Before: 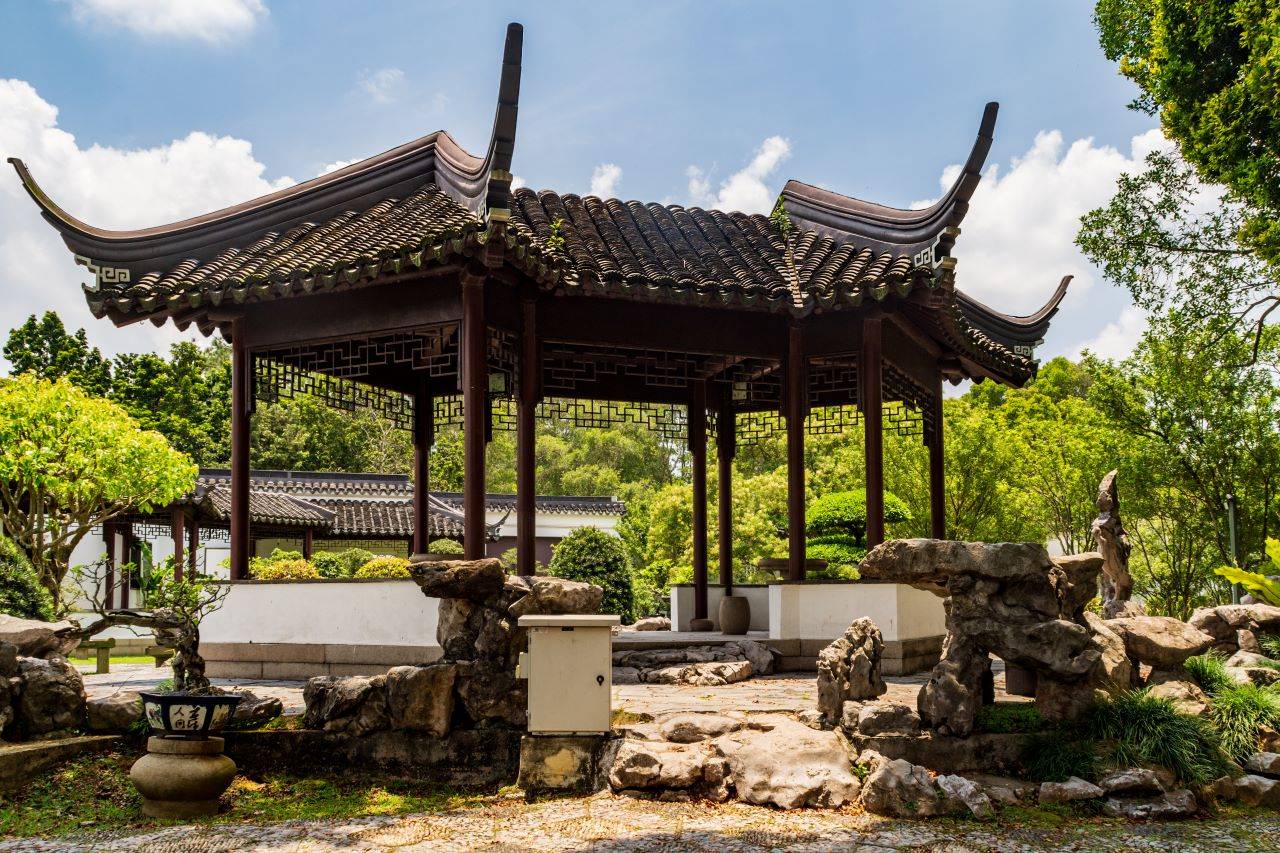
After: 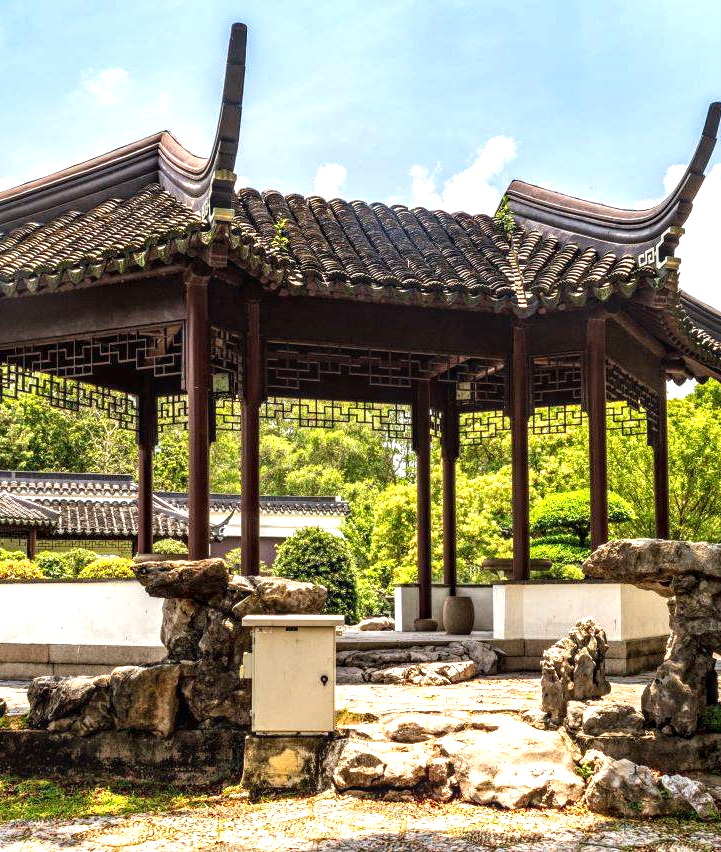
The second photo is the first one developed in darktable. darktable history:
local contrast: detail 130%
crop: left 21.614%, right 22.013%, bottom 0.002%
exposure: exposure 0.941 EV, compensate highlight preservation false
